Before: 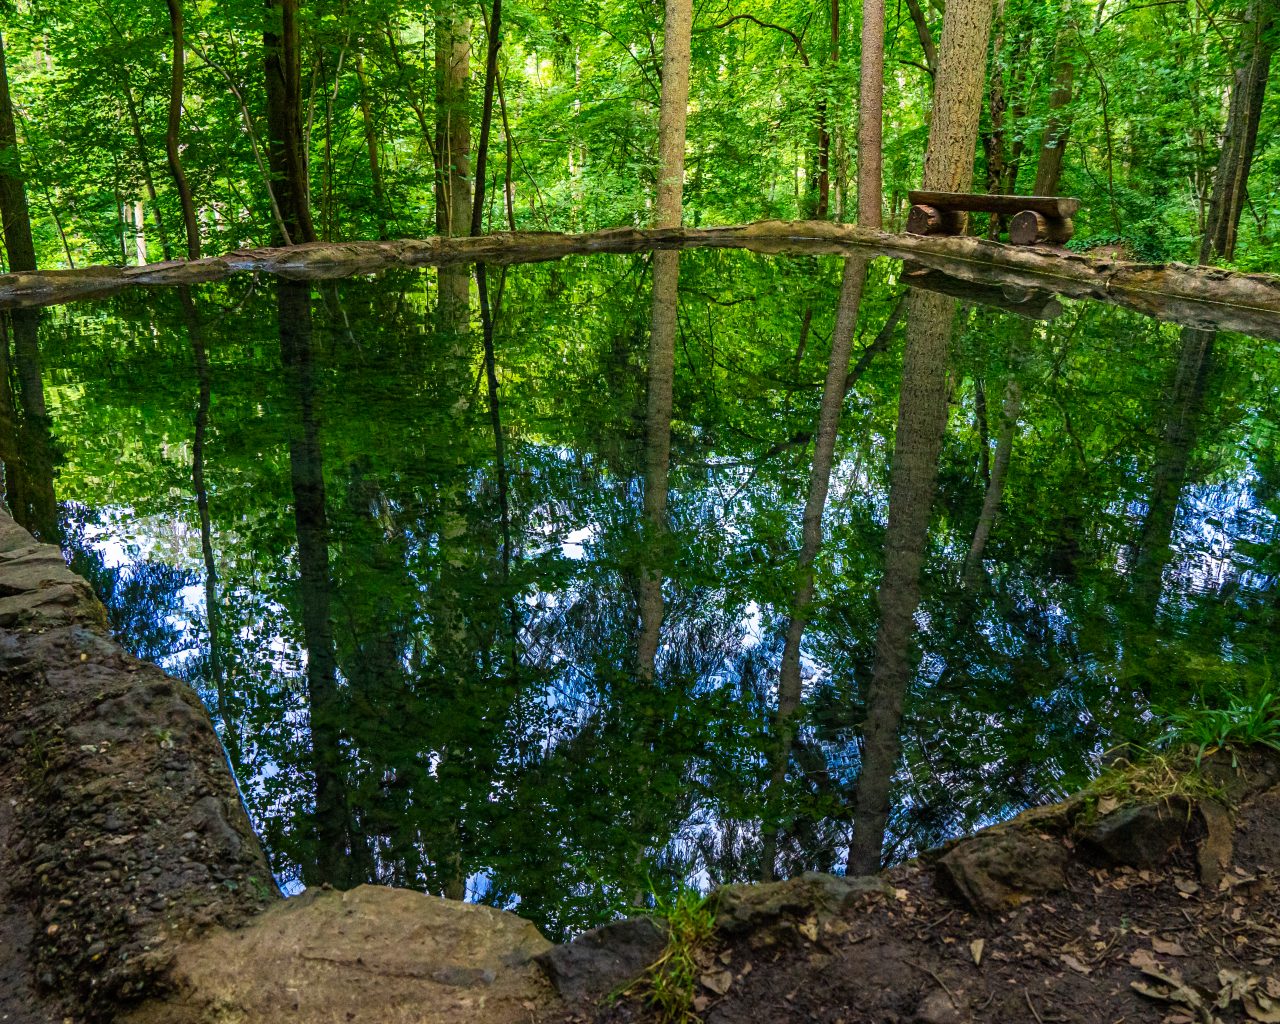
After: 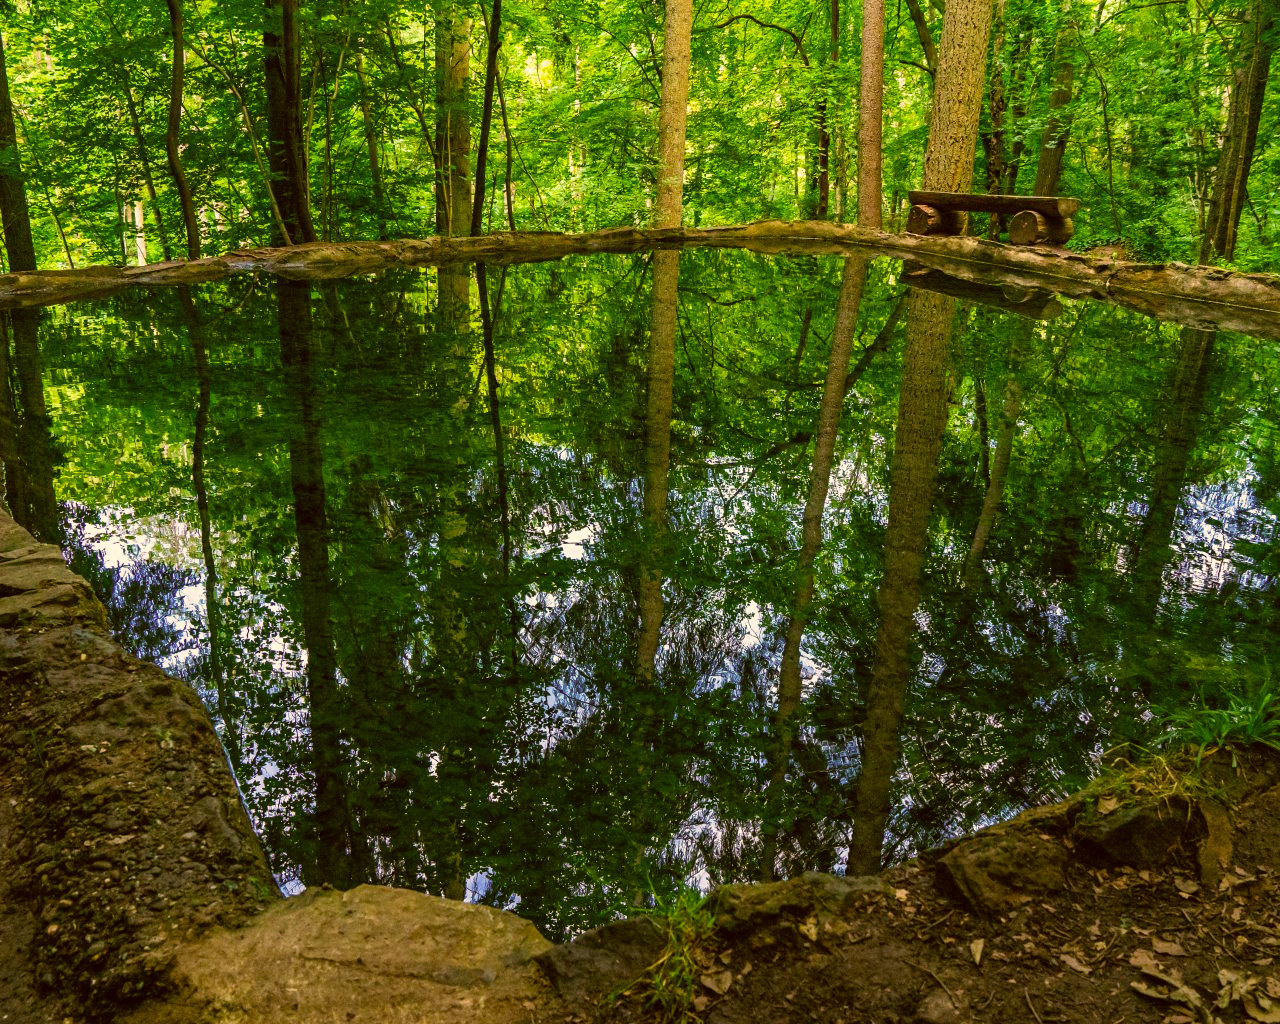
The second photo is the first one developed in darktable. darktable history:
color correction: highlights a* 8.82, highlights b* 15.43, shadows a* -0.49, shadows b* 26.5
